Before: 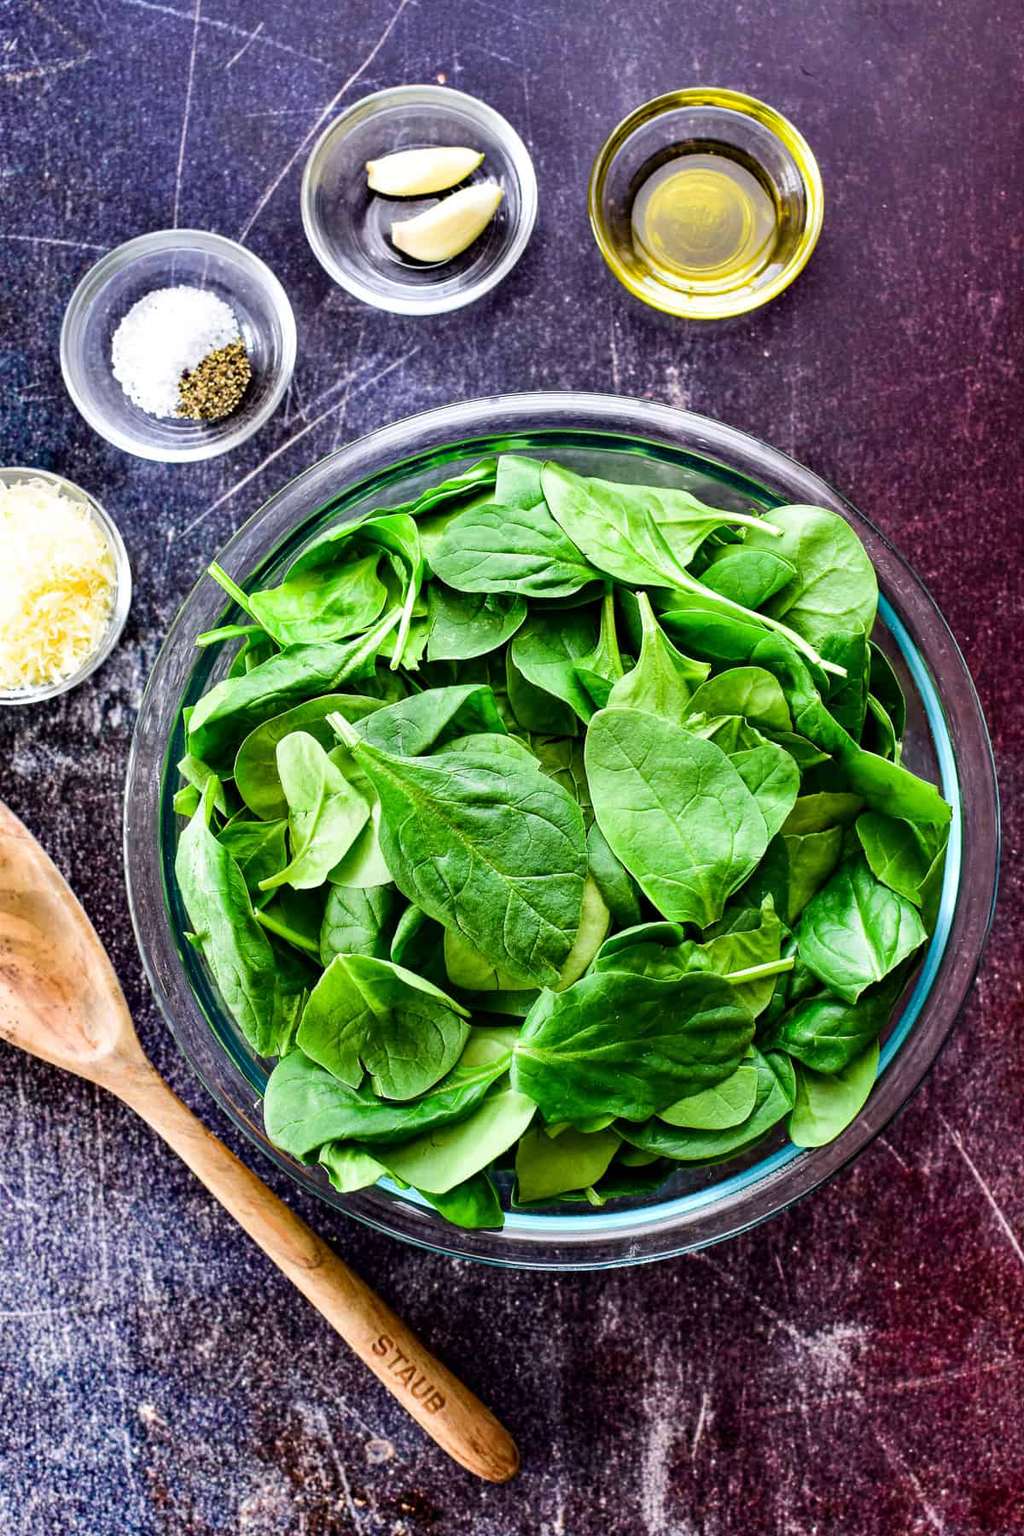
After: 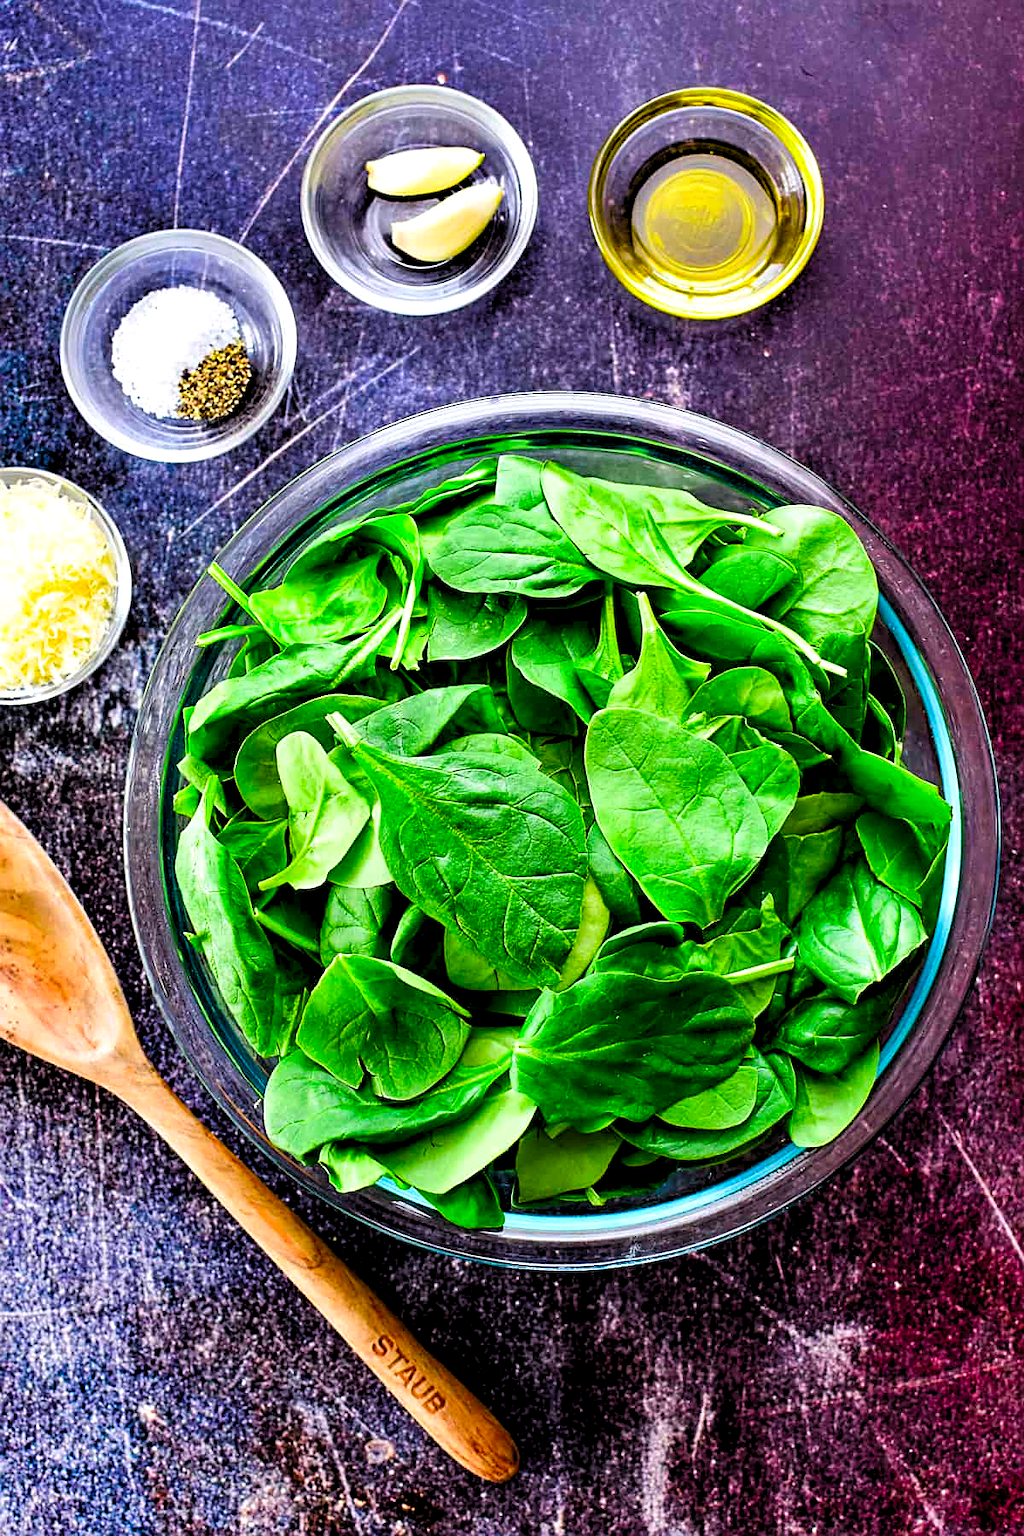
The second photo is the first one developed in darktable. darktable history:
levels: levels [0.073, 0.497, 0.972]
sharpen: on, module defaults
tone equalizer: on, module defaults
exposure: exposure -0.011 EV, compensate highlight preservation false
contrast brightness saturation: saturation 0.49
